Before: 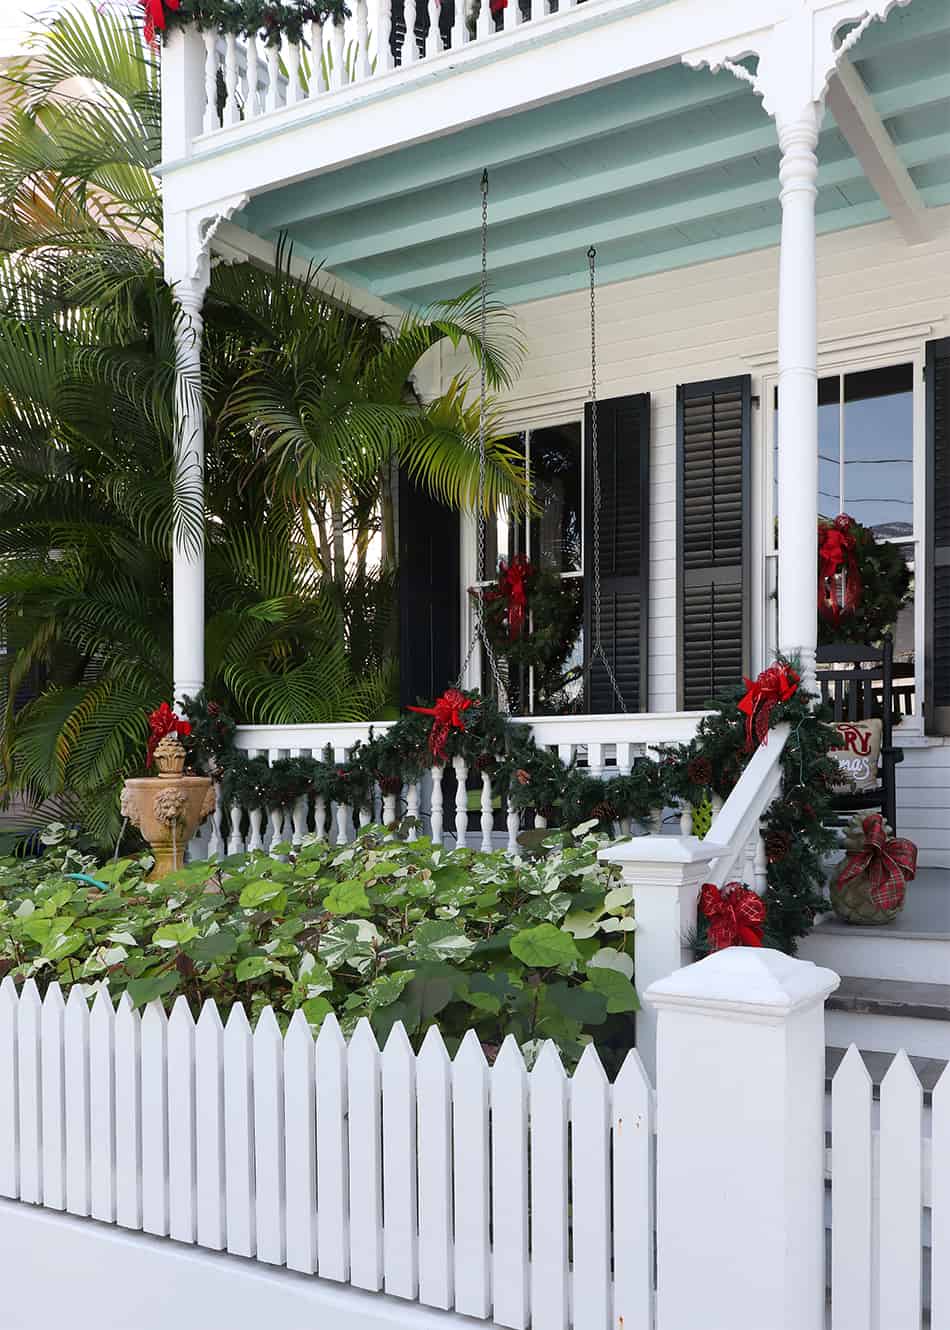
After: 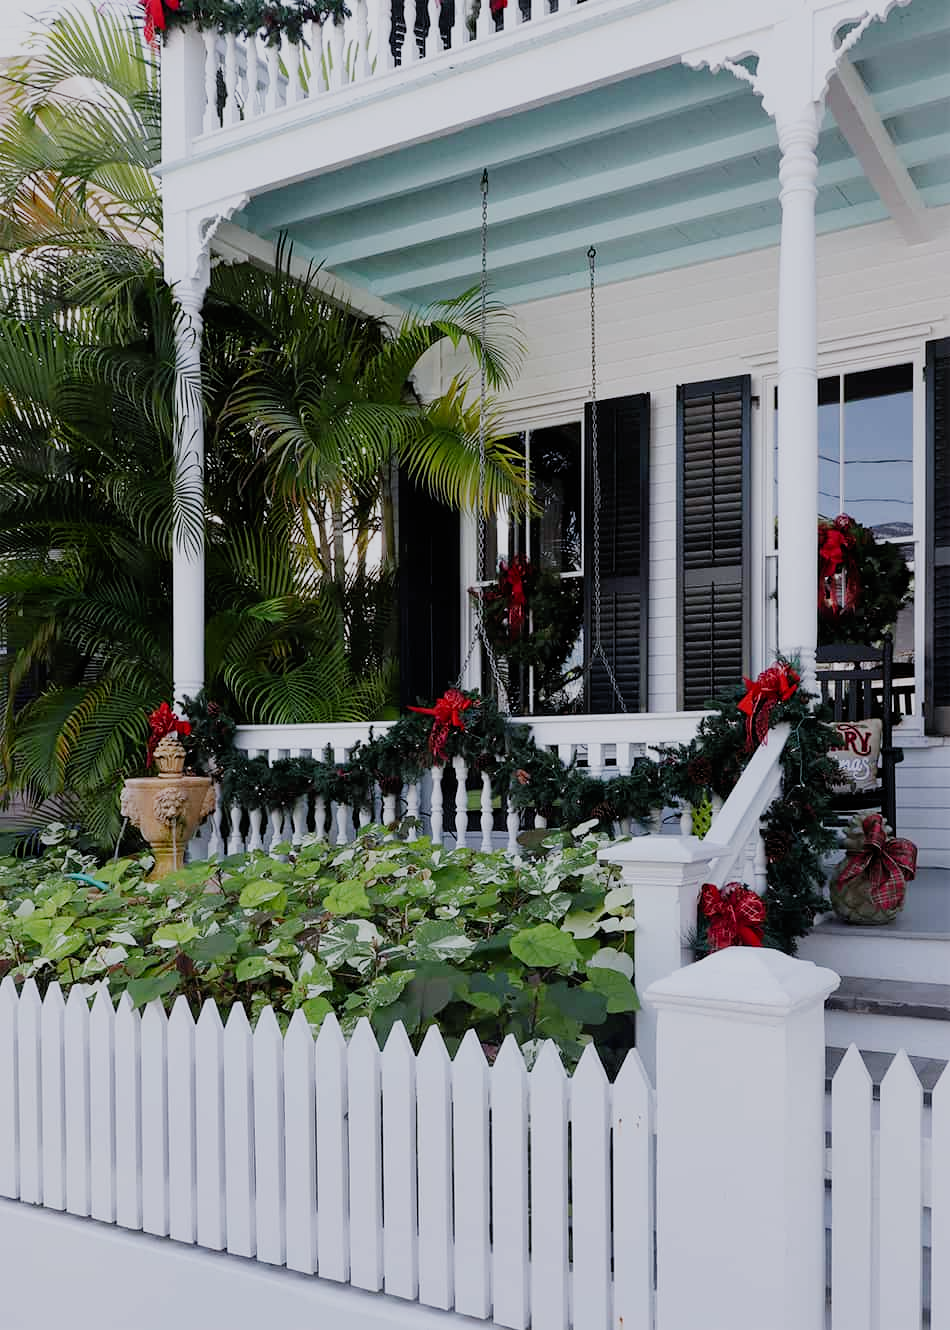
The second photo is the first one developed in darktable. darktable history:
color calibration: illuminant as shot in camera, x 0.358, y 0.373, temperature 4628.91 K
filmic rgb: black relative exposure -7.65 EV, white relative exposure 4.56 EV, hardness 3.61, add noise in highlights 0.001, preserve chrominance no, color science v3 (2019), use custom middle-gray values true, contrast in highlights soft
